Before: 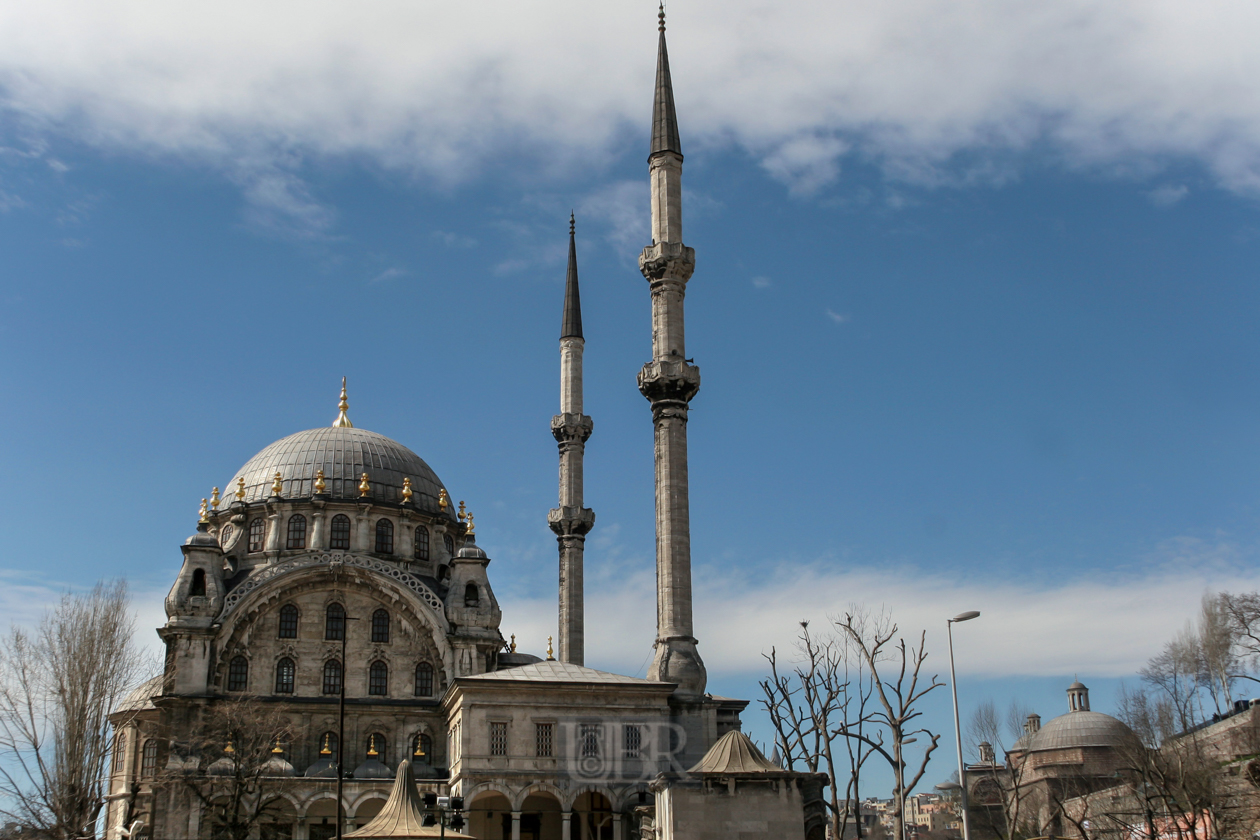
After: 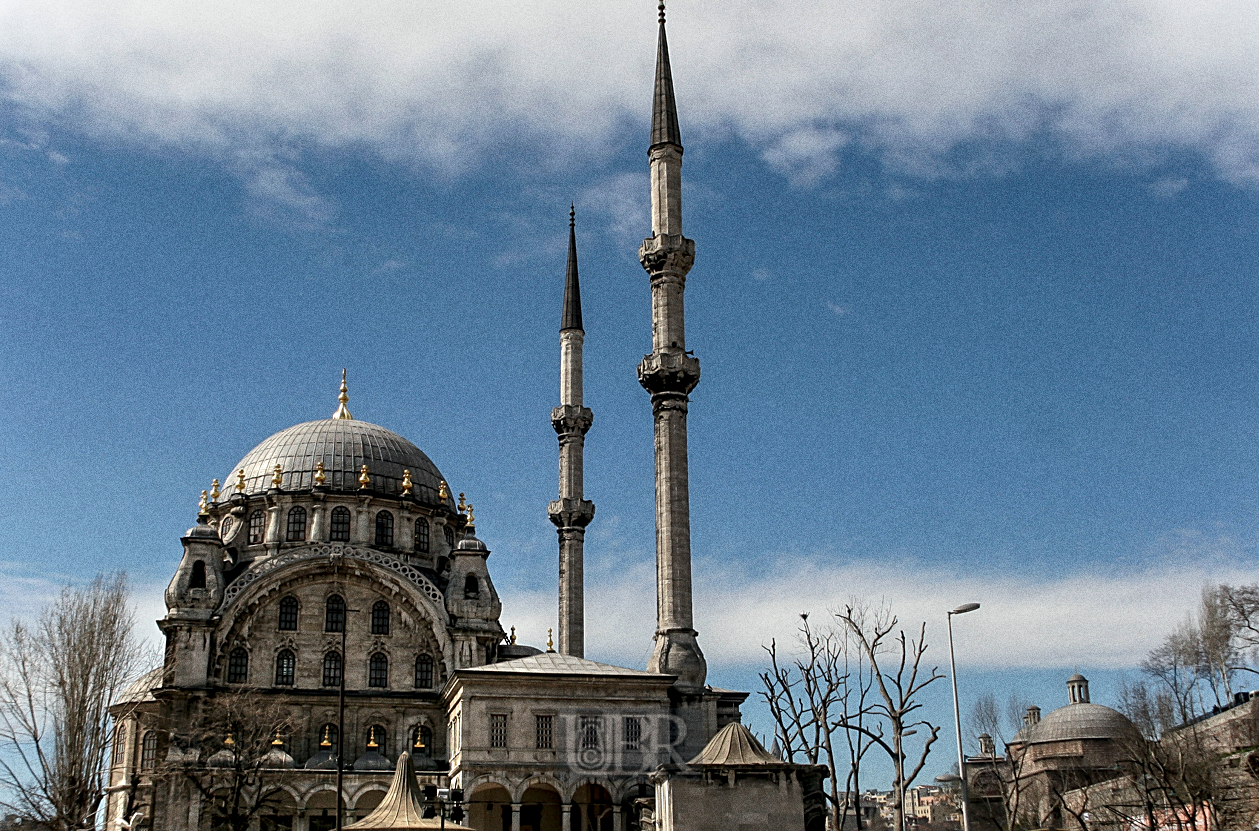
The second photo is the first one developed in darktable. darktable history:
crop: top 1.049%, right 0.001%
grain: coarseness 0.09 ISO, strength 40%
local contrast: highlights 123%, shadows 126%, detail 140%, midtone range 0.254
sharpen: on, module defaults
color balance rgb: global vibrance 1%, saturation formula JzAzBz (2021)
